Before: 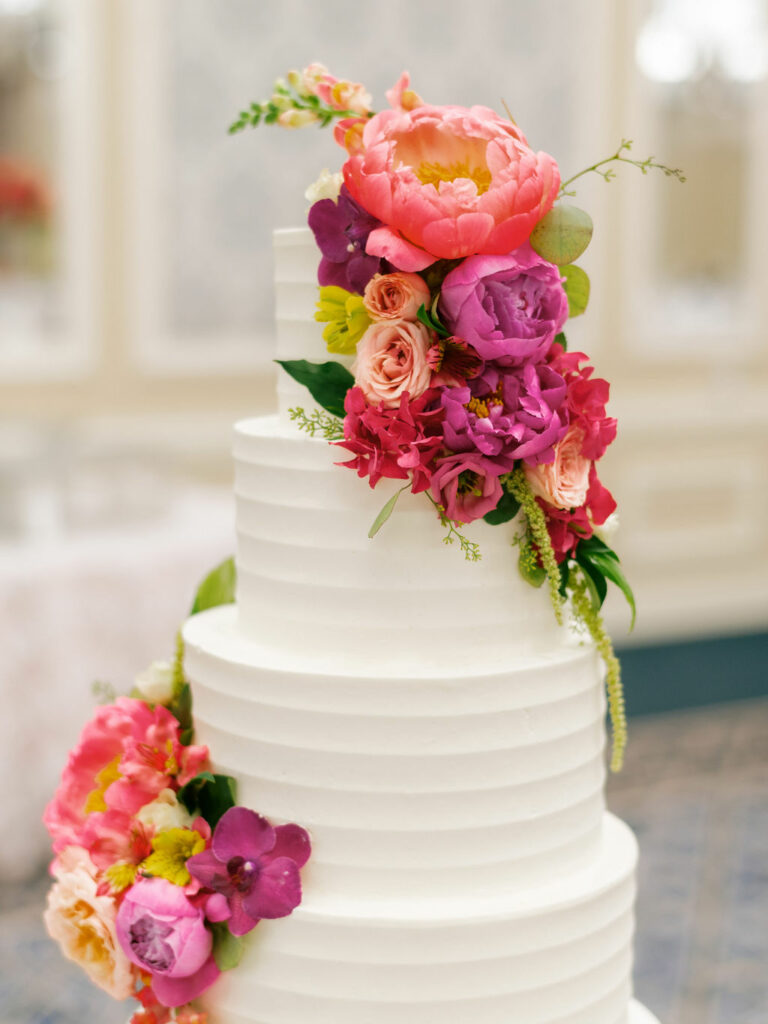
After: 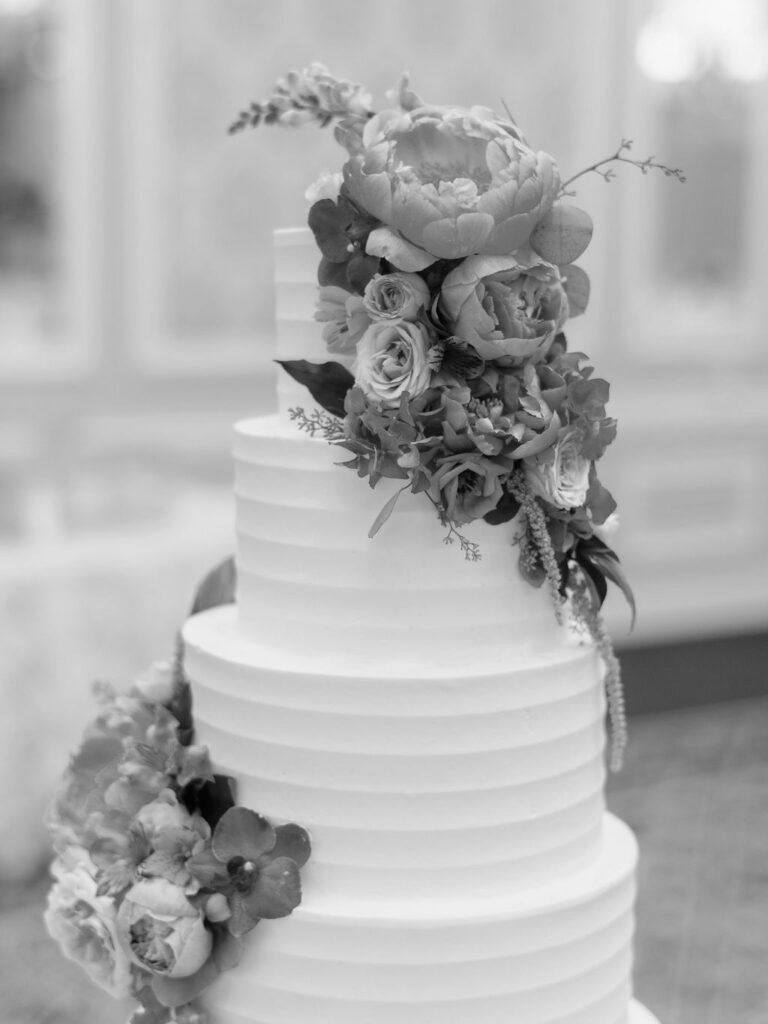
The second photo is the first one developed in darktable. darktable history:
color calibration: output gray [0.21, 0.42, 0.37, 0], gray › normalize channels true, illuminant same as pipeline (D50), adaptation XYZ, x 0.346, y 0.359, gamut compression 0
bloom: size 13.65%, threshold 98.39%, strength 4.82%
